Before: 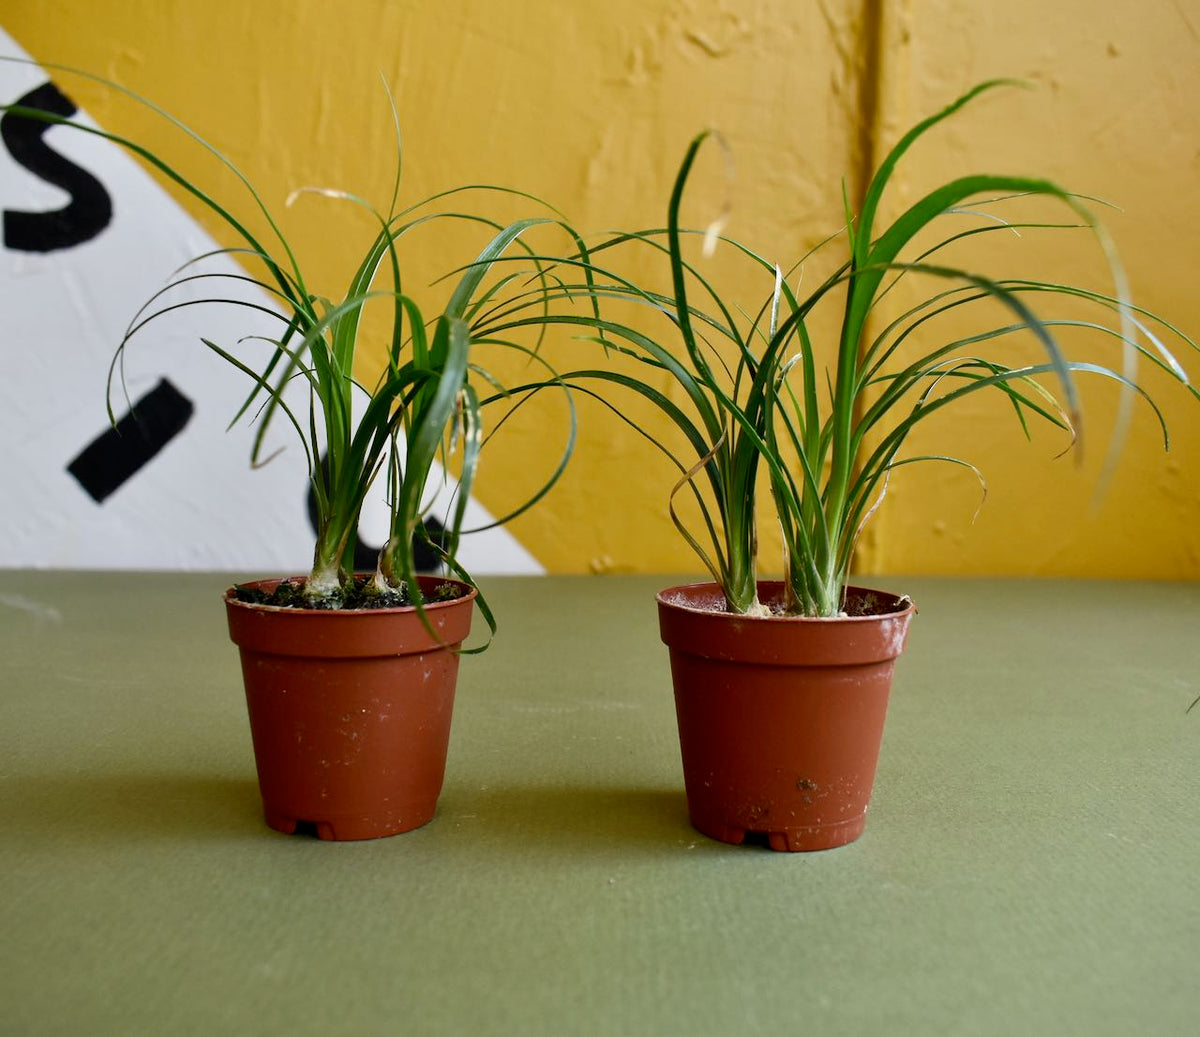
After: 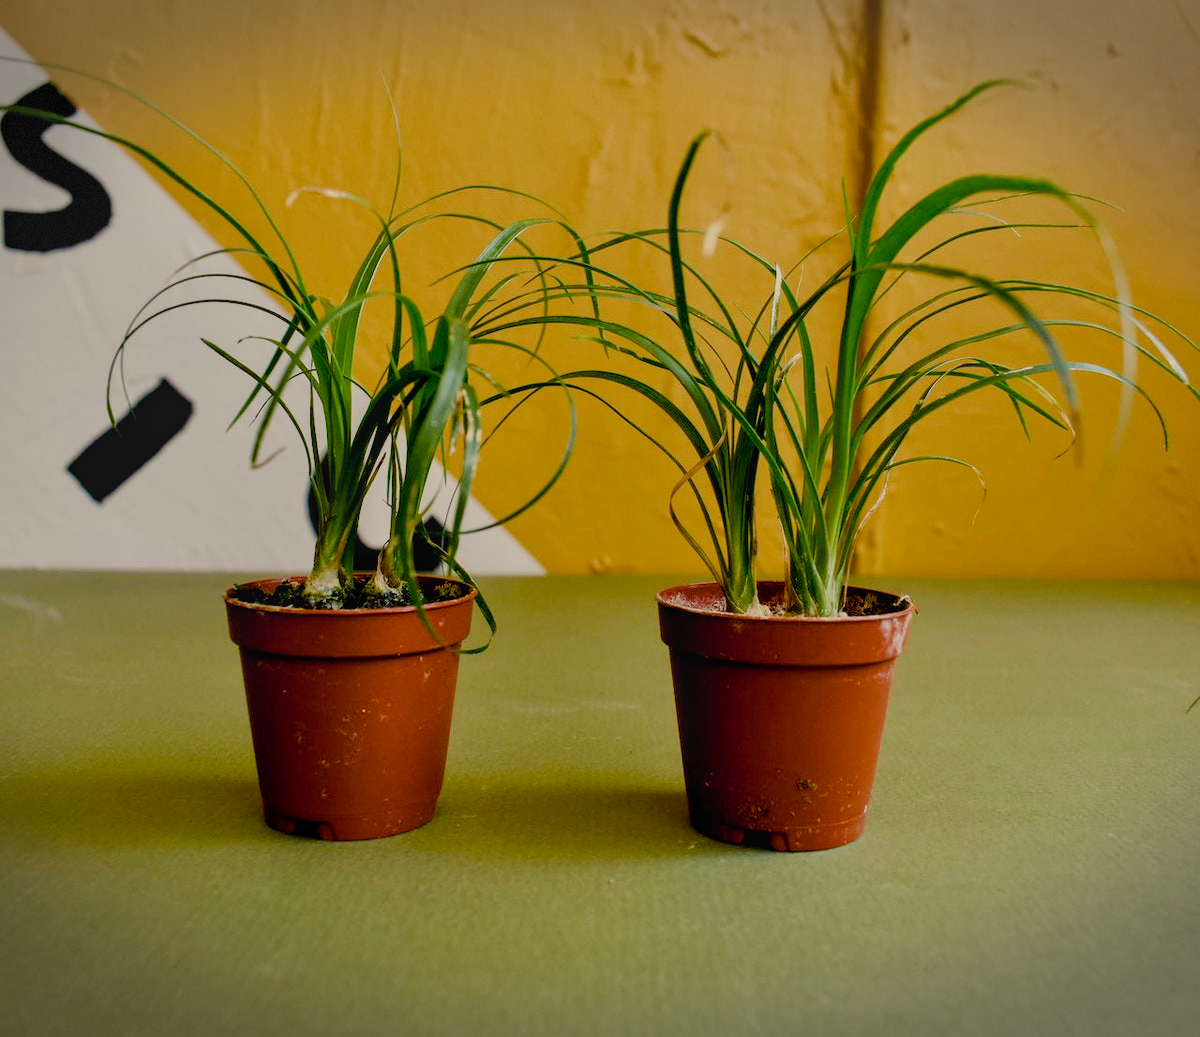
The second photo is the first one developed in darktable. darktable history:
shadows and highlights: highlights color adjustment 0%, low approximation 0.01, soften with gaussian
local contrast: detail 110%
vignetting: fall-off start 100%, brightness -0.406, saturation -0.3, width/height ratio 1.324, dithering 8-bit output, unbound false
white balance: red 1.045, blue 0.932
filmic rgb: black relative exposure -13 EV, threshold 3 EV, target white luminance 85%, hardness 6.3, latitude 42.11%, contrast 0.858, shadows ↔ highlights balance 8.63%, color science v4 (2020), enable highlight reconstruction true
color balance rgb: shadows lift › chroma 1%, shadows lift › hue 240.84°, highlights gain › chroma 2%, highlights gain › hue 73.2°, global offset › luminance -0.5%, perceptual saturation grading › global saturation 20%, perceptual saturation grading › highlights -25%, perceptual saturation grading › shadows 50%, global vibrance 15%
